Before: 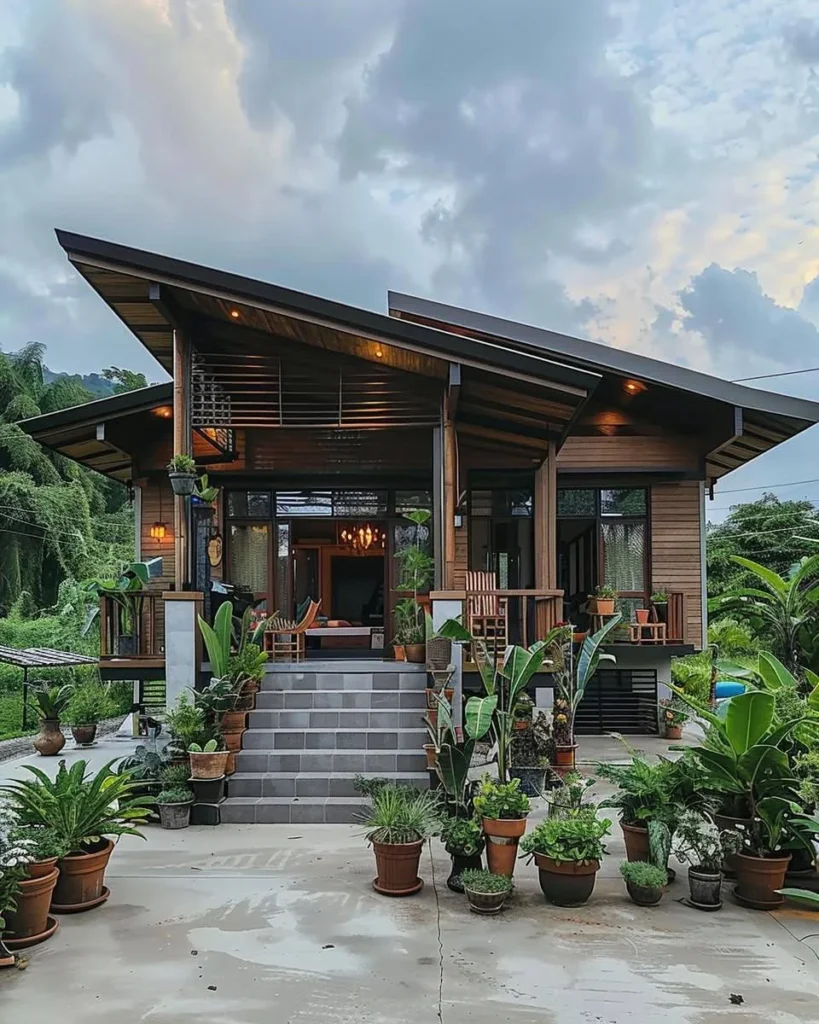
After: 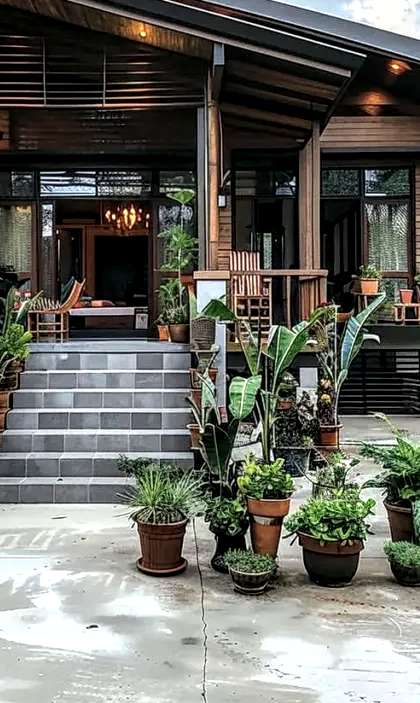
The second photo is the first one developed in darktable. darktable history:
tone equalizer: -8 EV -0.756 EV, -7 EV -0.712 EV, -6 EV -0.594 EV, -5 EV -0.374 EV, -3 EV 0.374 EV, -2 EV 0.6 EV, -1 EV 0.696 EV, +0 EV 0.731 EV, mask exposure compensation -0.507 EV
crop and rotate: left 28.856%, top 31.285%, right 19.845%
local contrast: detail 160%
